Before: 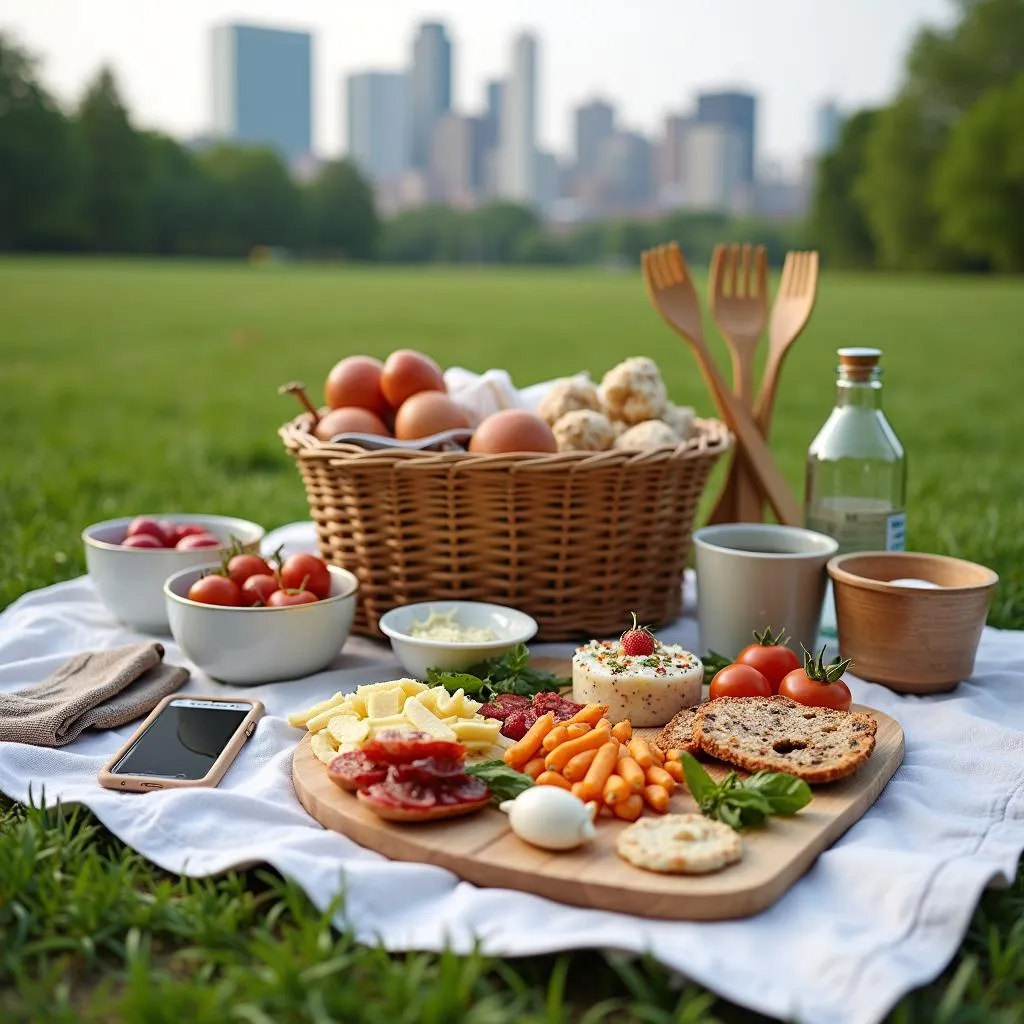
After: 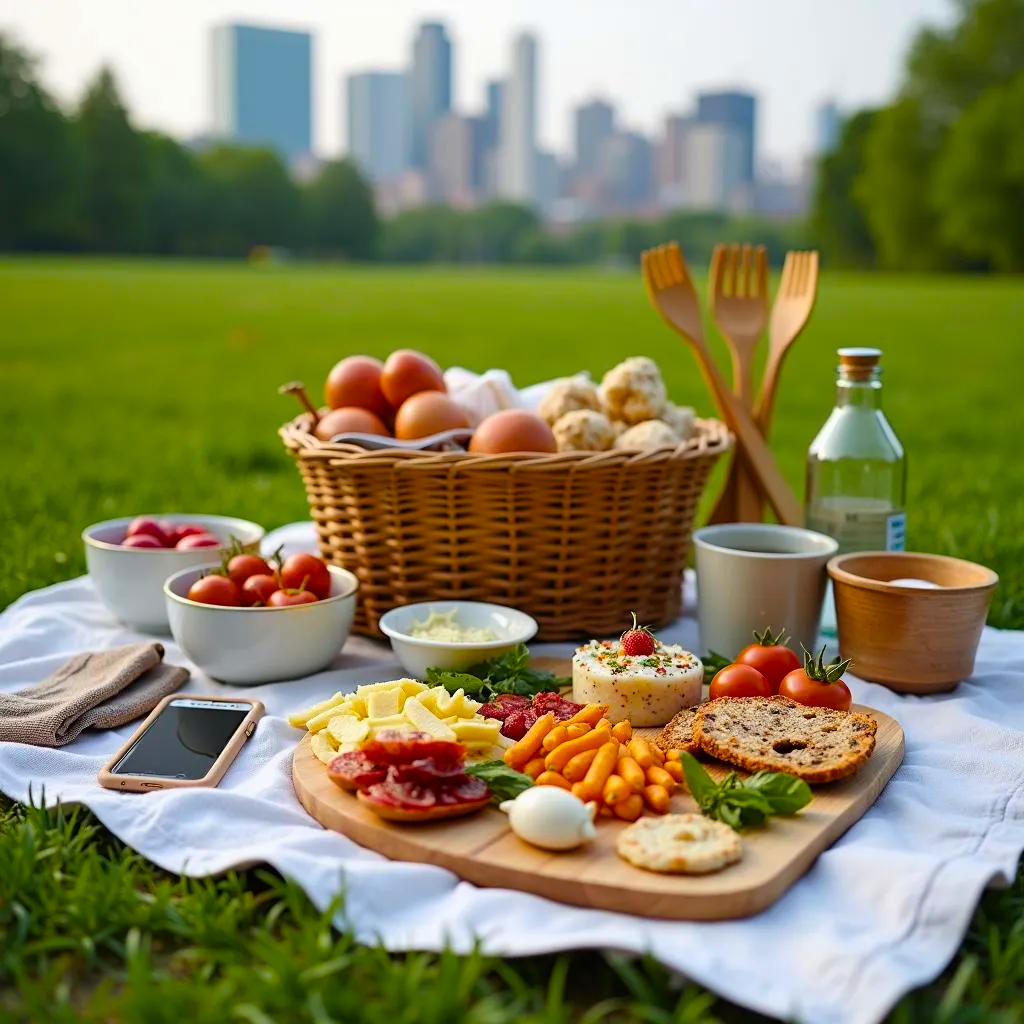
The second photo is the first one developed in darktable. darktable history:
exposure: exposure -0.04 EV, compensate exposure bias true, compensate highlight preservation false
color balance rgb: linear chroma grading › global chroma -0.517%, perceptual saturation grading › global saturation 29.996%, global vibrance 20%
